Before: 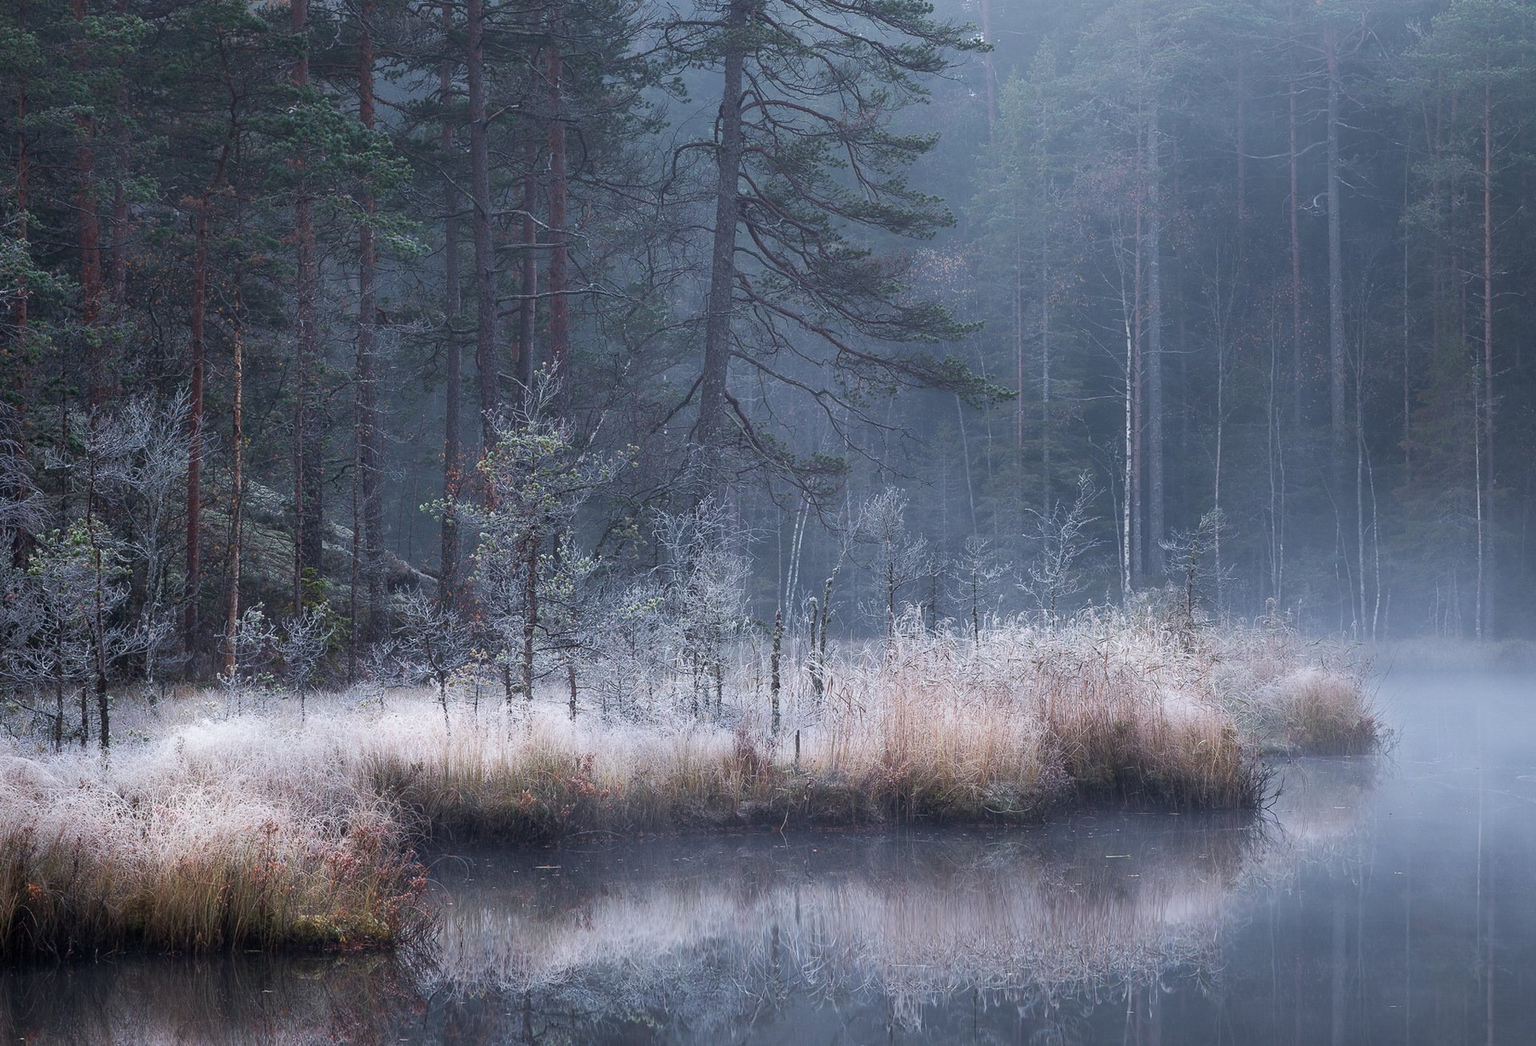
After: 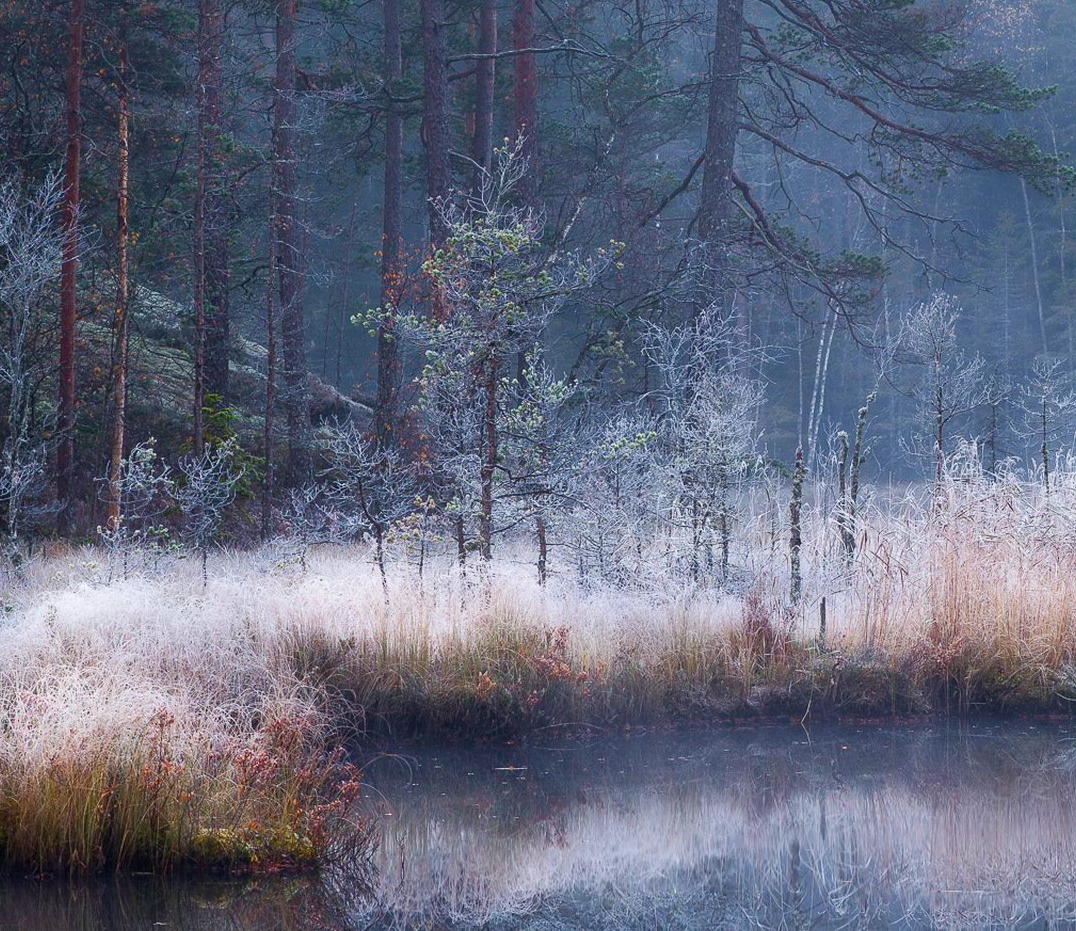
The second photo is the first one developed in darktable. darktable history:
contrast brightness saturation: contrast 0.096, brightness 0.019, saturation 0.024
color balance rgb: shadows lift › hue 84.85°, white fulcrum 0.083 EV, perceptual saturation grading › global saturation 35.15%, perceptual saturation grading › highlights -29.986%, perceptual saturation grading › shadows 34.912%, global vibrance 20%
crop: left 9.095%, top 24.133%, right 34.846%, bottom 4.603%
